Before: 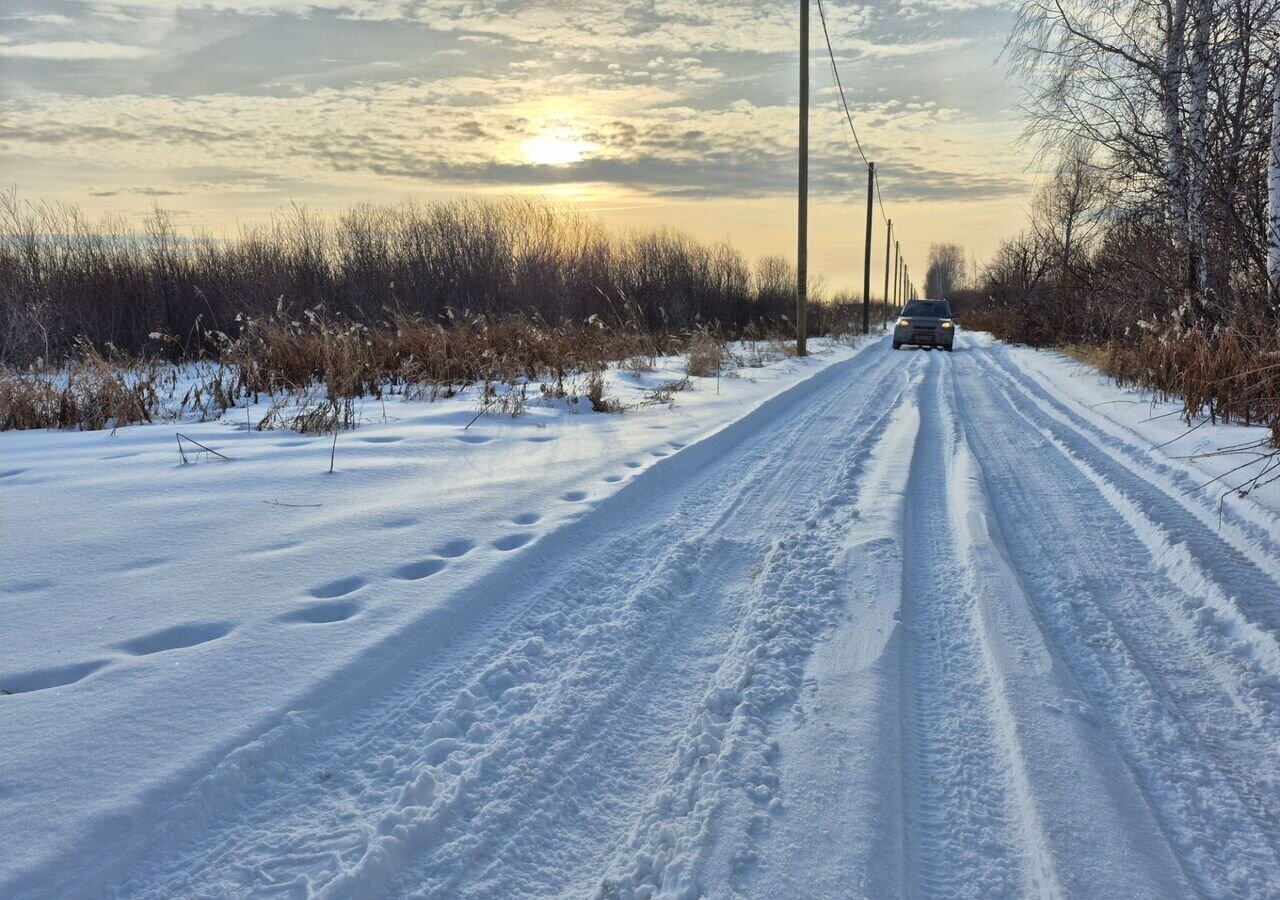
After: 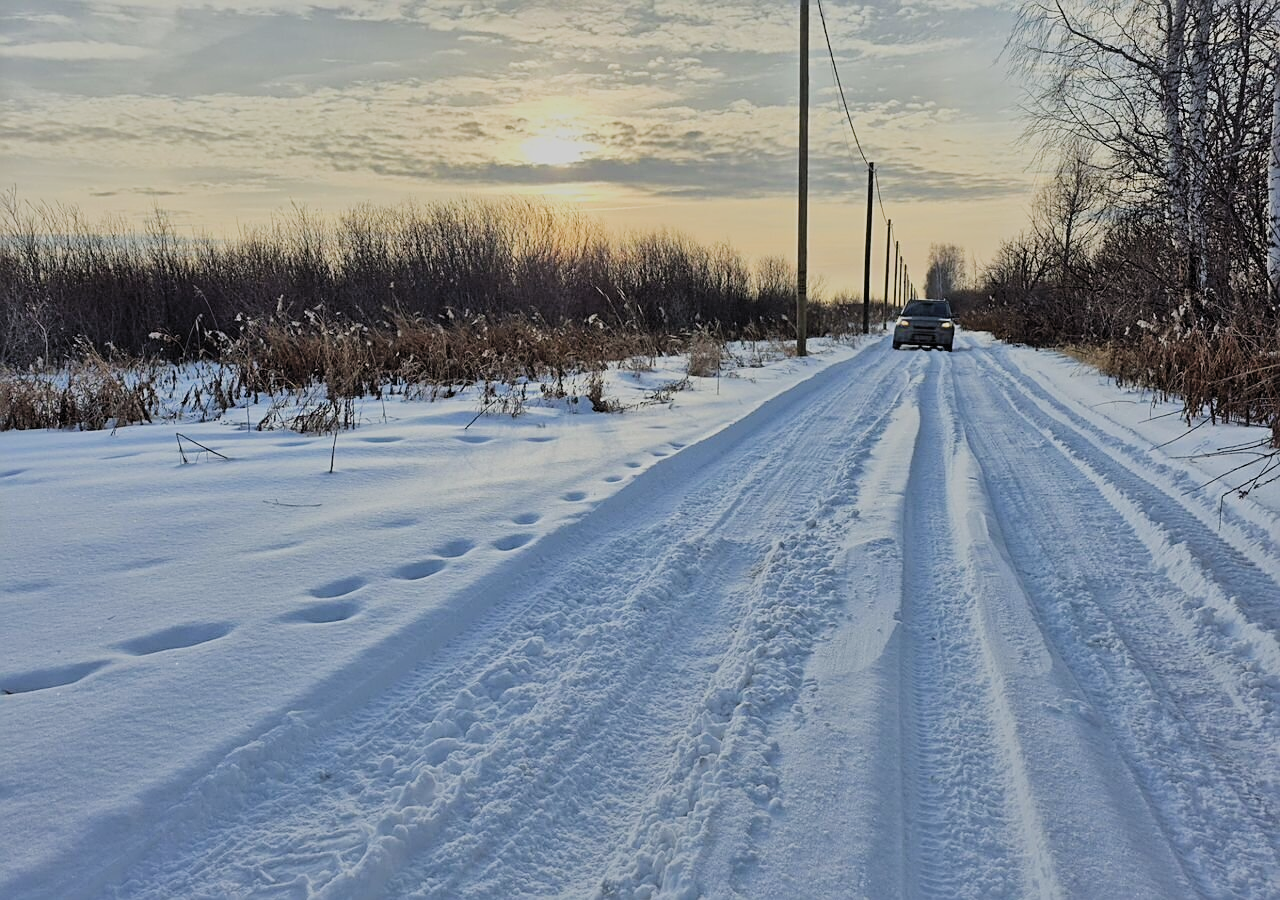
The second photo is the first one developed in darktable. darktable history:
filmic rgb: black relative exposure -7.65 EV, white relative exposure 4.56 EV, hardness 3.61, preserve chrominance RGB euclidean norm, color science v5 (2021), contrast in shadows safe, contrast in highlights safe
sharpen: amount 0.594
